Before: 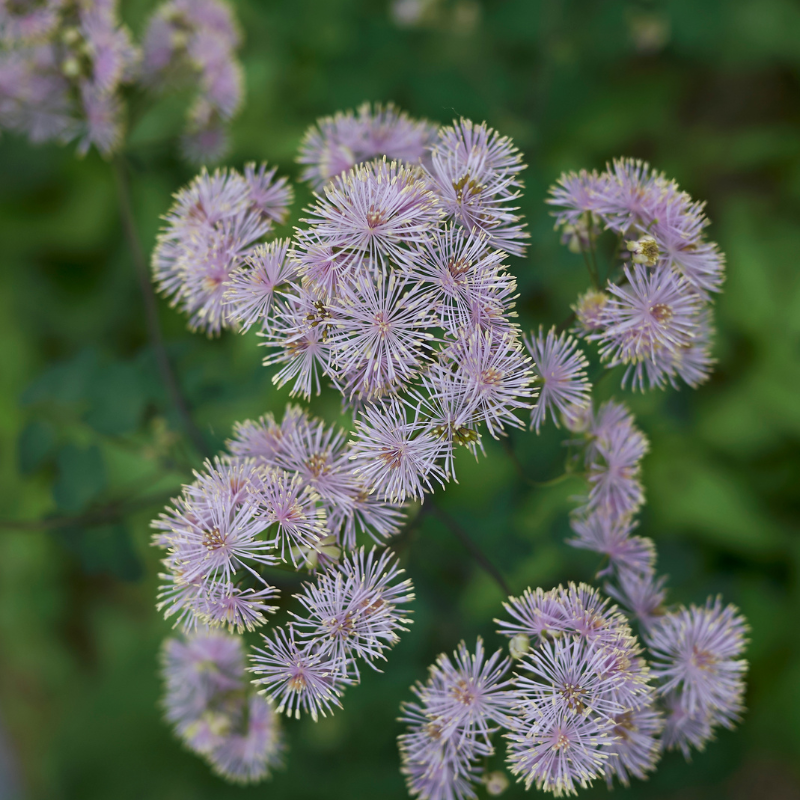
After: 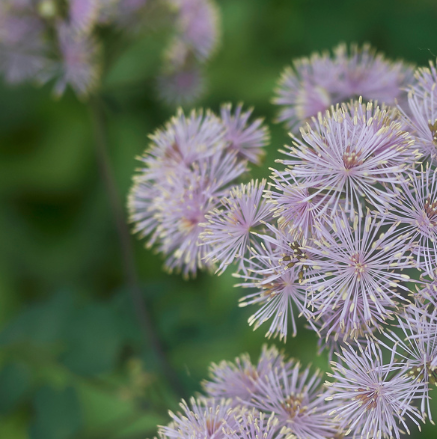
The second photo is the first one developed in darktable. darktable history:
haze removal: strength -0.1, adaptive false
crop and rotate: left 3.047%, top 7.509%, right 42.236%, bottom 37.598%
